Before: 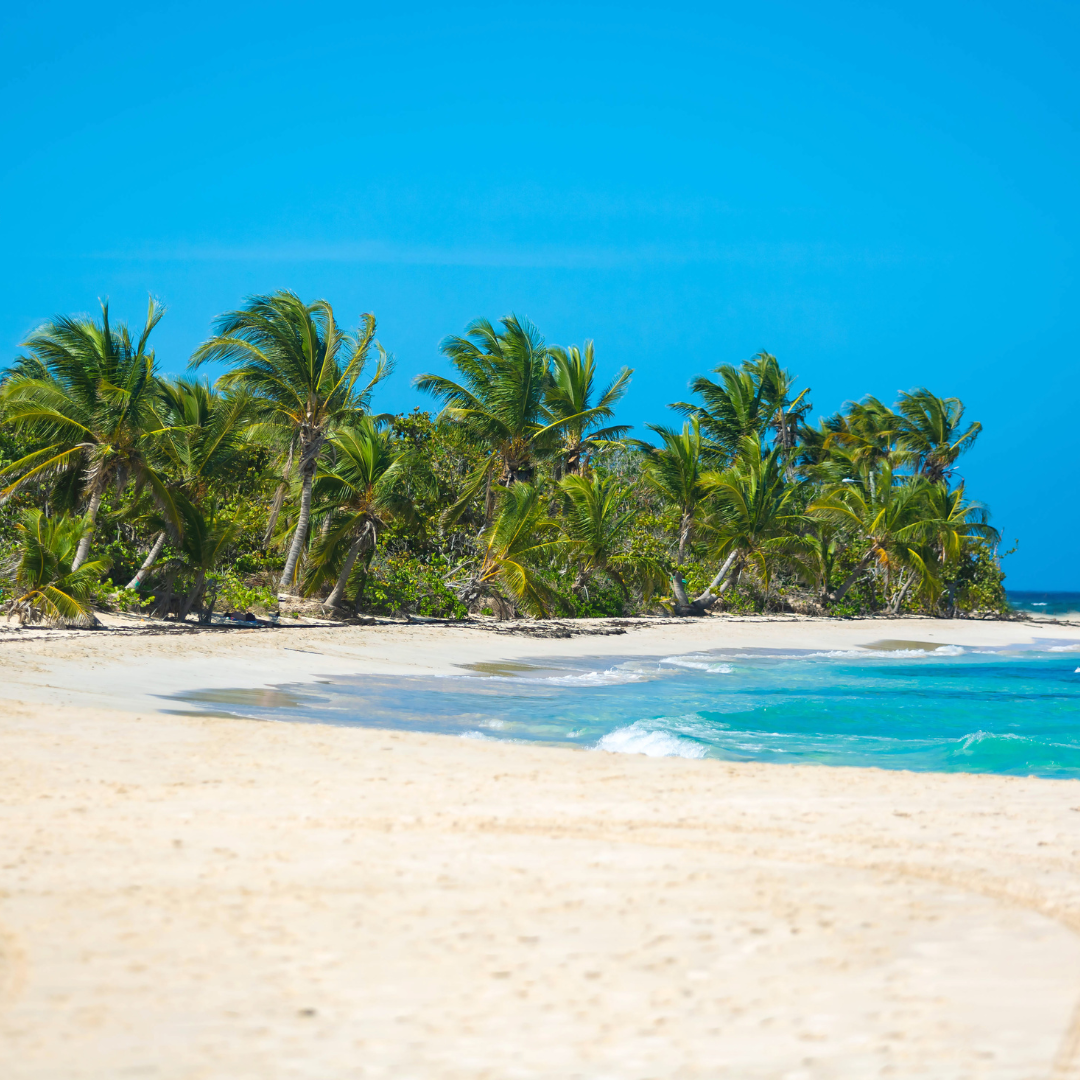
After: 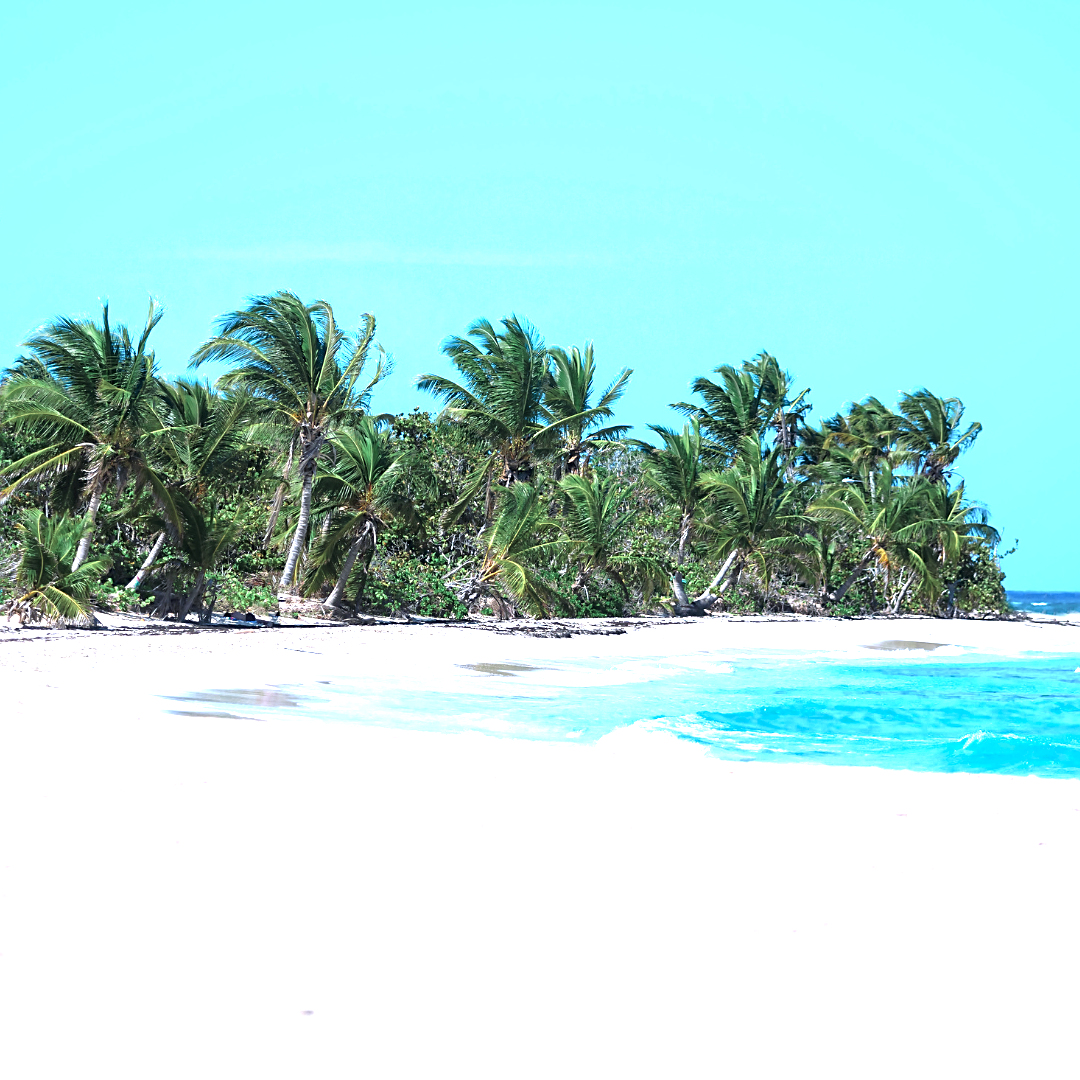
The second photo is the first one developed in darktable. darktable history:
tone equalizer: -8 EV -0.755 EV, -7 EV -0.734 EV, -6 EV -0.63 EV, -5 EV -0.365 EV, -3 EV 0.401 EV, -2 EV 0.6 EV, -1 EV 0.696 EV, +0 EV 0.765 EV
color calibration: gray › normalize channels true, illuminant as shot in camera, x 0.379, y 0.396, temperature 4143.64 K, gamut compression 0.03
sharpen: on, module defaults
color zones: curves: ch0 [(0, 0.466) (0.128, 0.466) (0.25, 0.5) (0.375, 0.456) (0.5, 0.5) (0.625, 0.5) (0.737, 0.652) (0.875, 0.5)]; ch1 [(0, 0.603) (0.125, 0.618) (0.261, 0.348) (0.372, 0.353) (0.497, 0.363) (0.611, 0.45) (0.731, 0.427) (0.875, 0.518) (0.998, 0.652)]; ch2 [(0, 0.559) (0.125, 0.451) (0.253, 0.564) (0.37, 0.578) (0.5, 0.466) (0.625, 0.471) (0.731, 0.471) (0.88, 0.485)]
